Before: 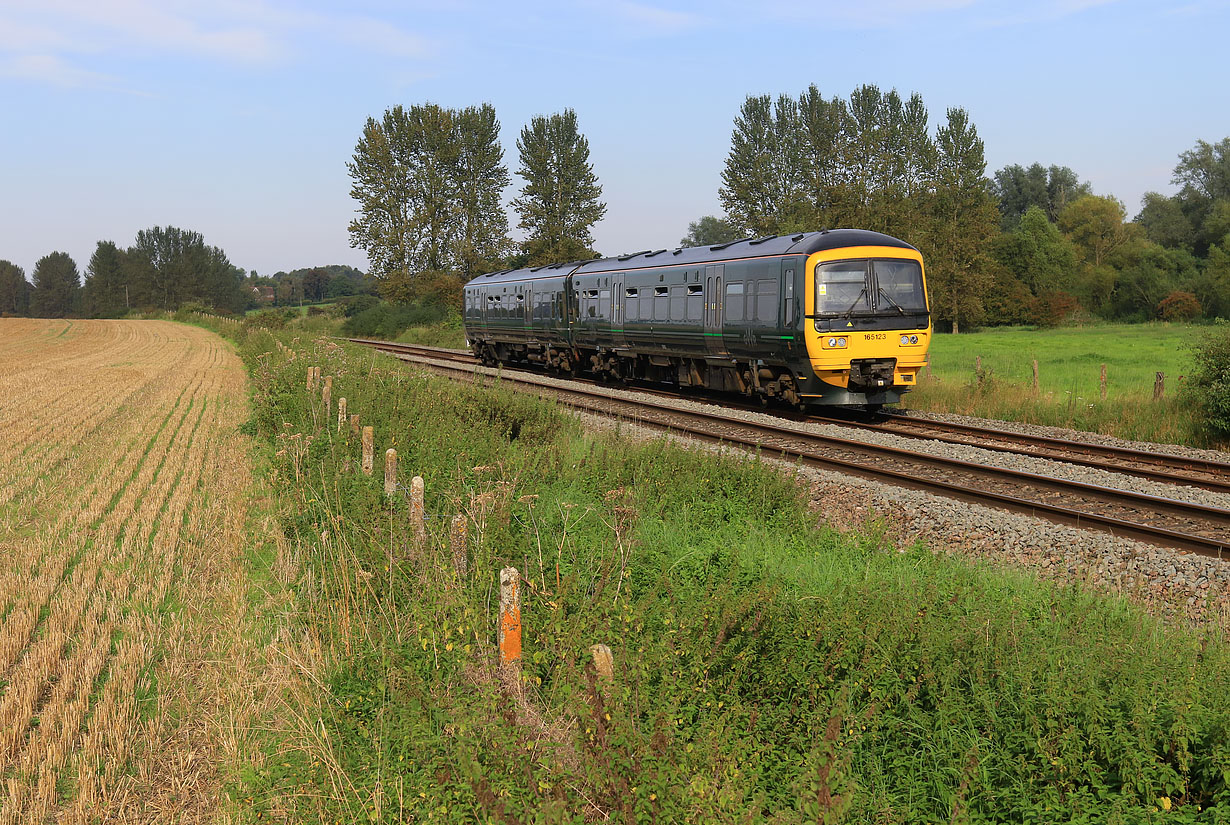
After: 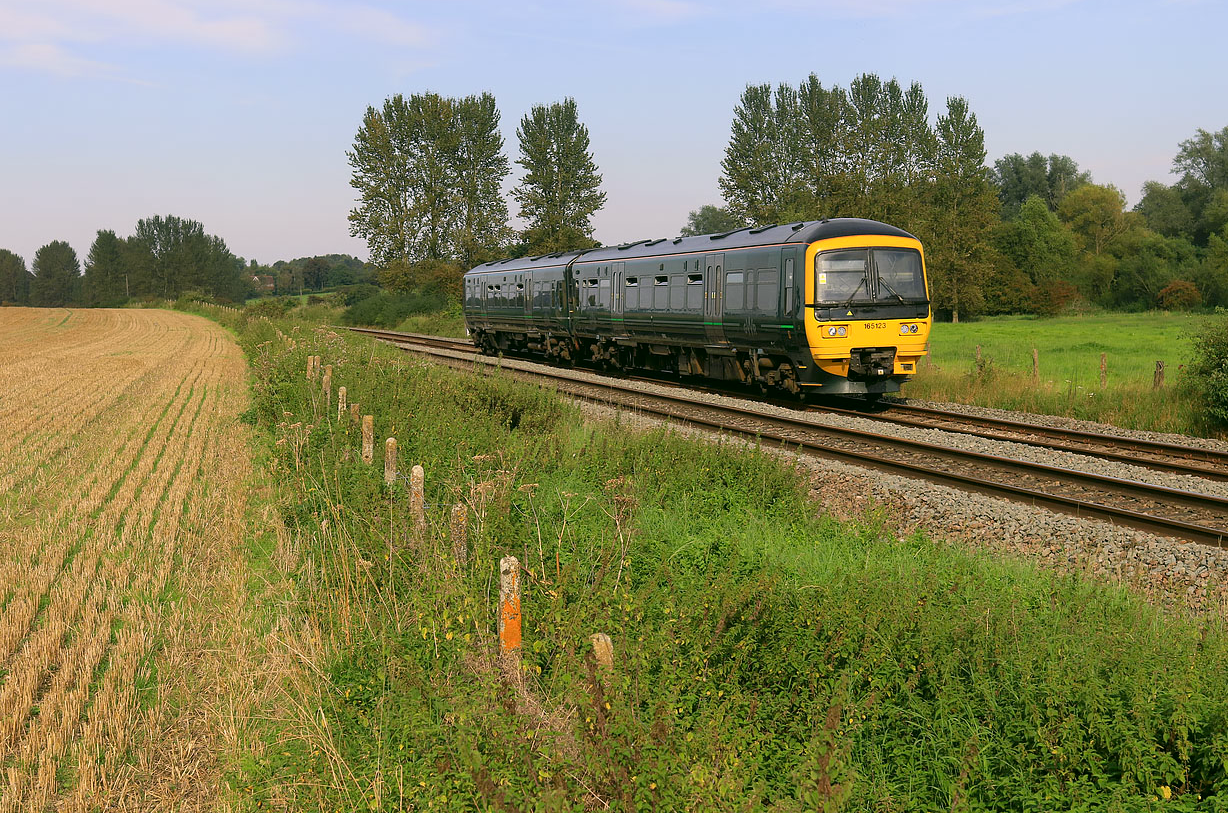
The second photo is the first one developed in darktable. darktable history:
color correction: highlights a* 4.56, highlights b* 4.92, shadows a* -7.01, shadows b* 4.54
crop: top 1.436%, right 0.118%
